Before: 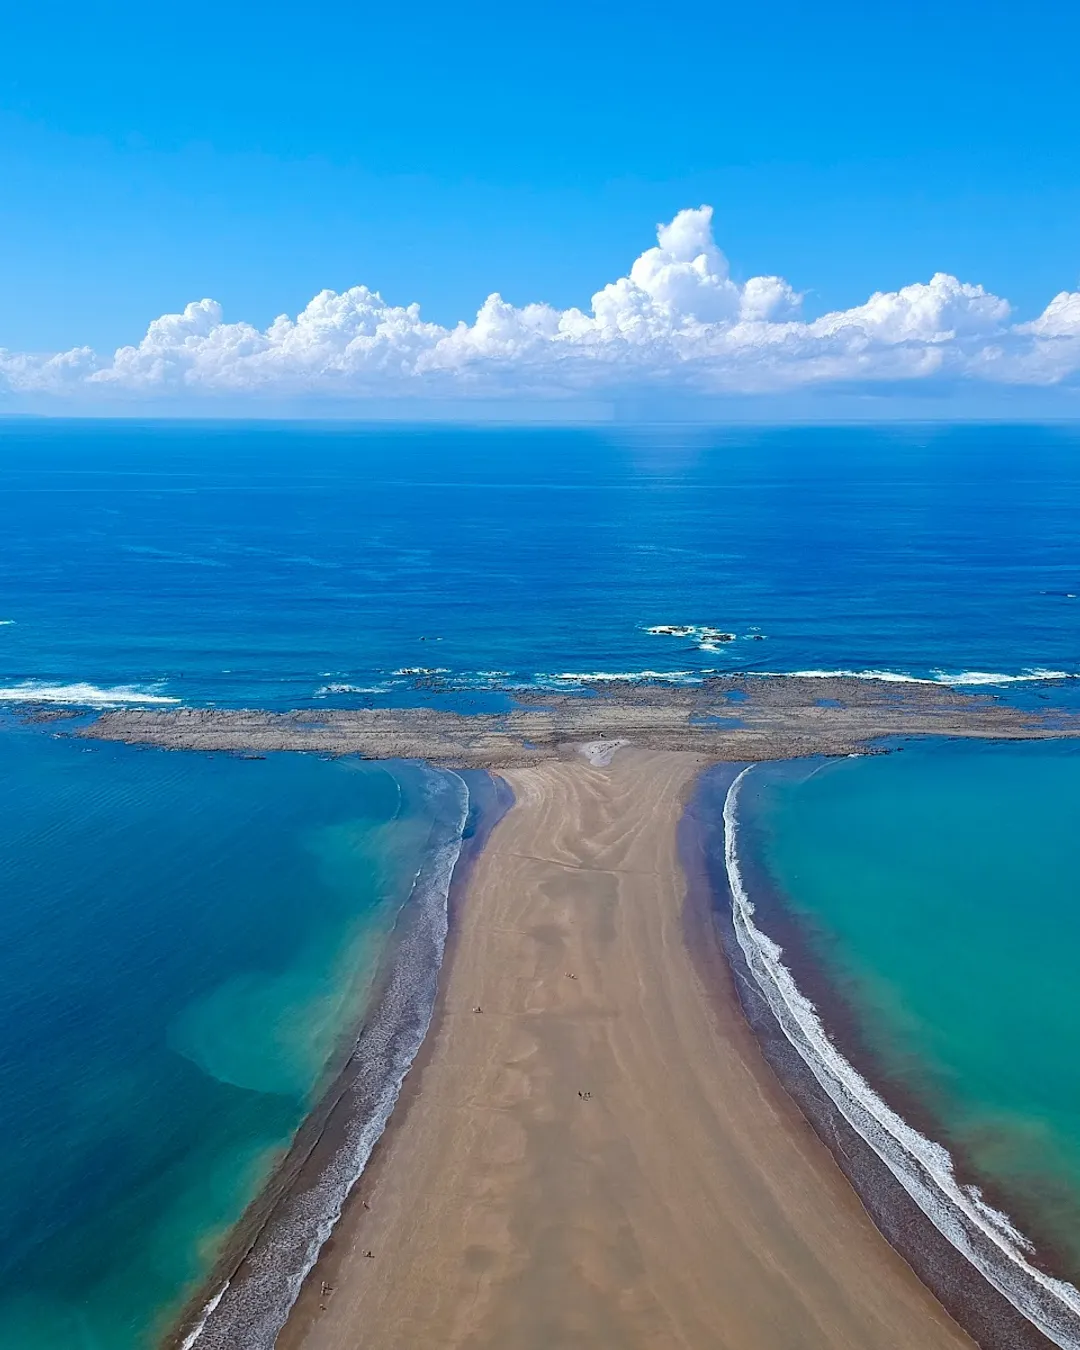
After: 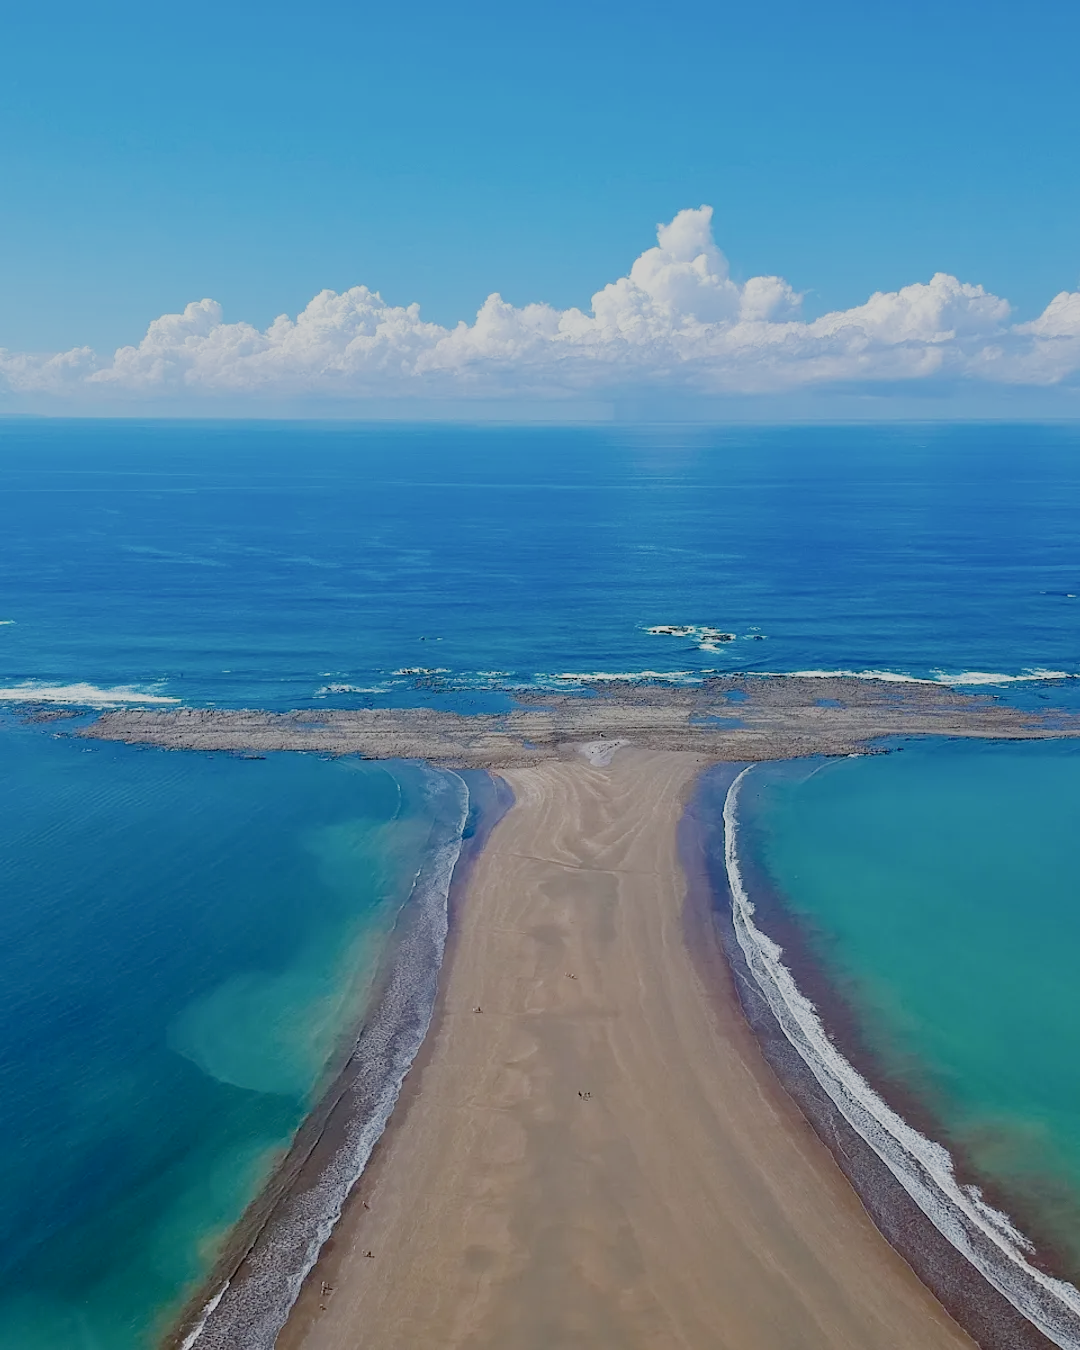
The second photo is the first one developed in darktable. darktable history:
filmic rgb: black relative exposure -13.05 EV, white relative exposure 4.06 EV, threshold 5.98 EV, target white luminance 85.033%, hardness 6.29, latitude 41.73%, contrast 0.867, shadows ↔ highlights balance 7.96%, preserve chrominance no, color science v5 (2021), contrast in shadows safe, contrast in highlights safe, enable highlight reconstruction true
